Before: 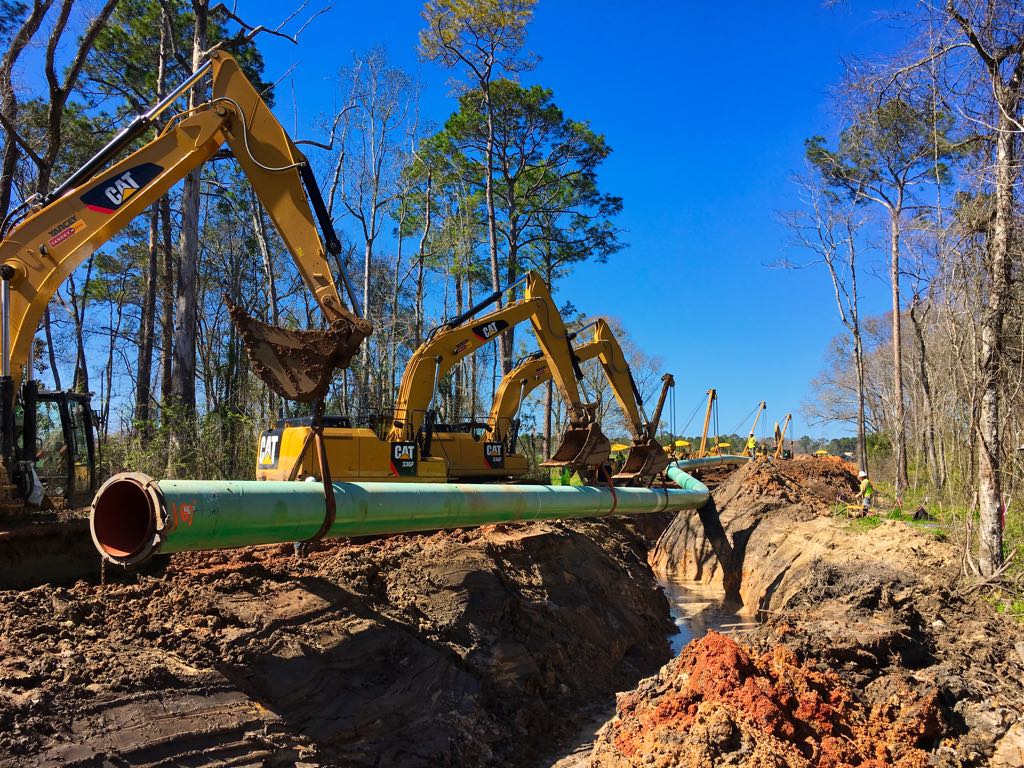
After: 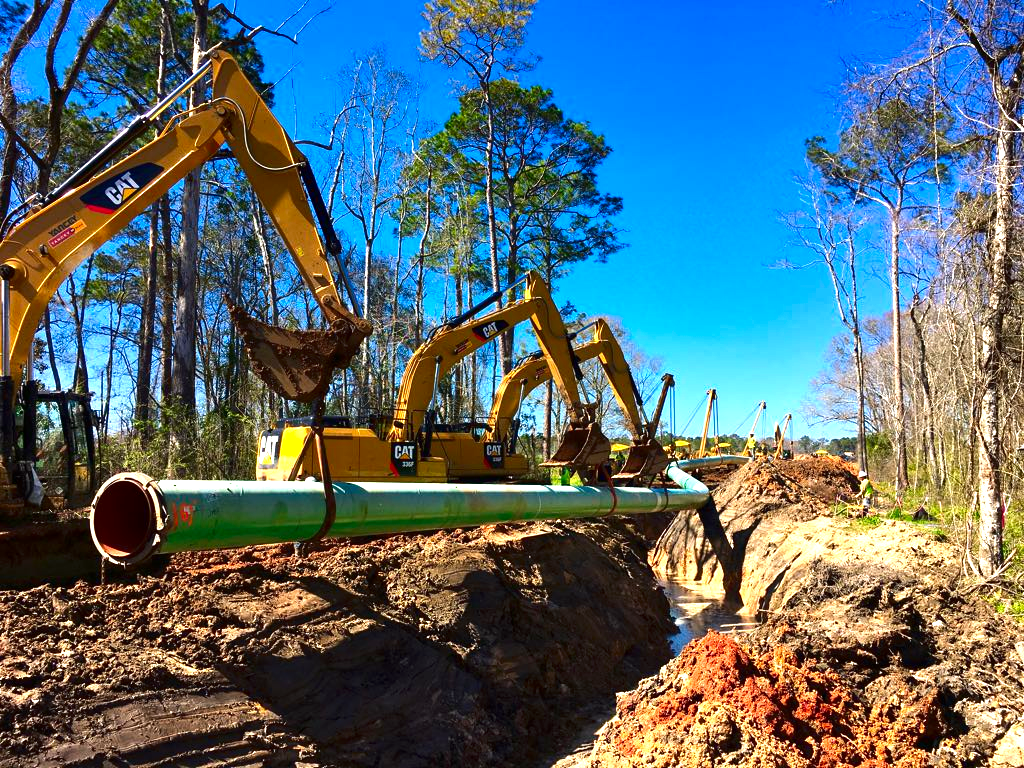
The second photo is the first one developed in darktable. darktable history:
exposure: black level correction 0, exposure 1 EV, compensate highlight preservation false
contrast brightness saturation: brightness -0.196, saturation 0.076
